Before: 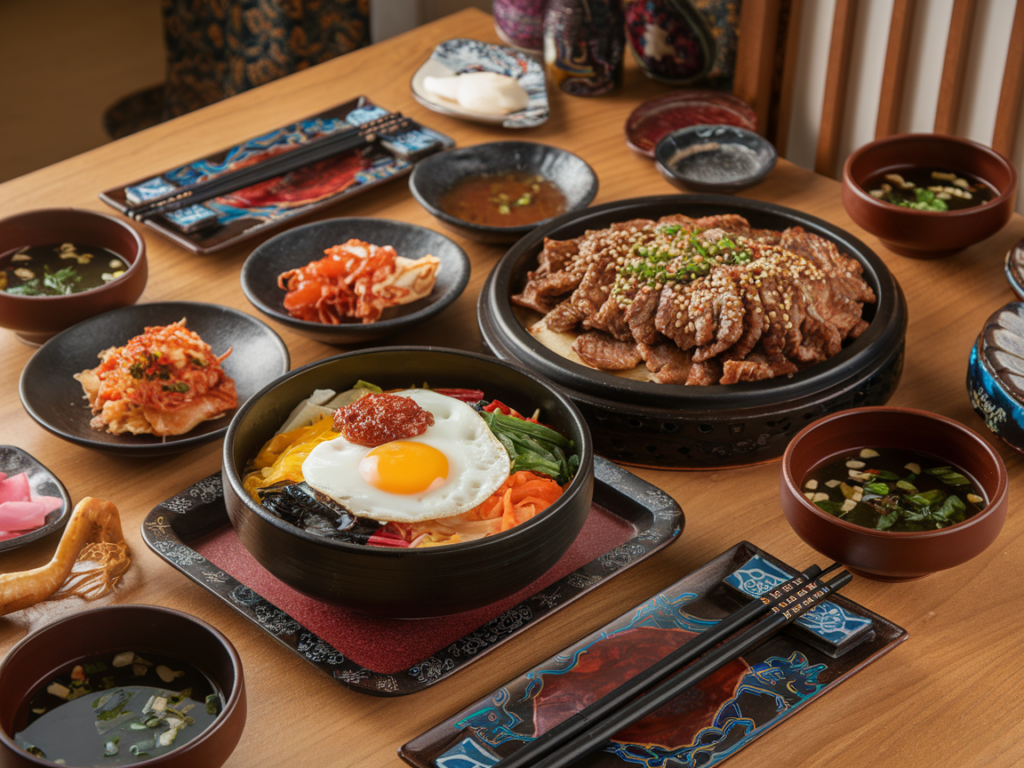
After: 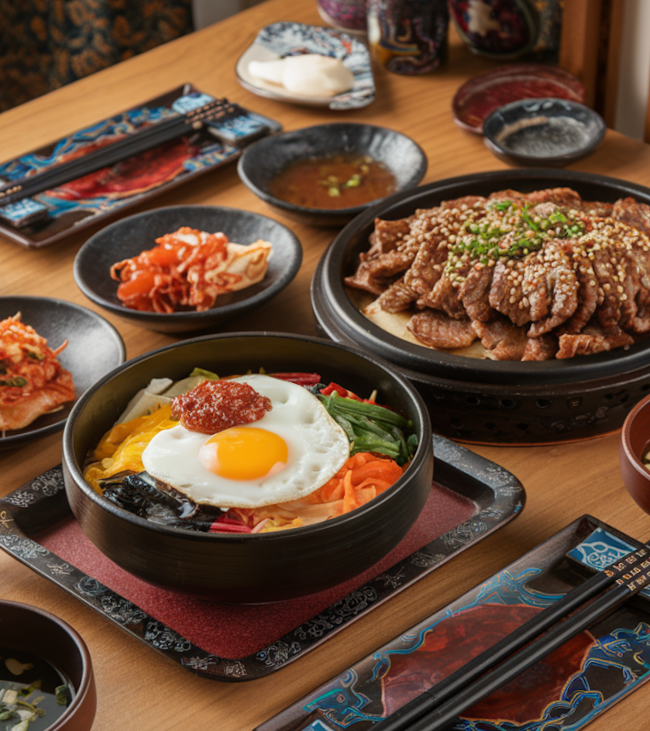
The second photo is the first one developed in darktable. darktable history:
crop and rotate: left 14.385%, right 18.948%
rotate and perspective: rotation -2.12°, lens shift (vertical) 0.009, lens shift (horizontal) -0.008, automatic cropping original format, crop left 0.036, crop right 0.964, crop top 0.05, crop bottom 0.959
